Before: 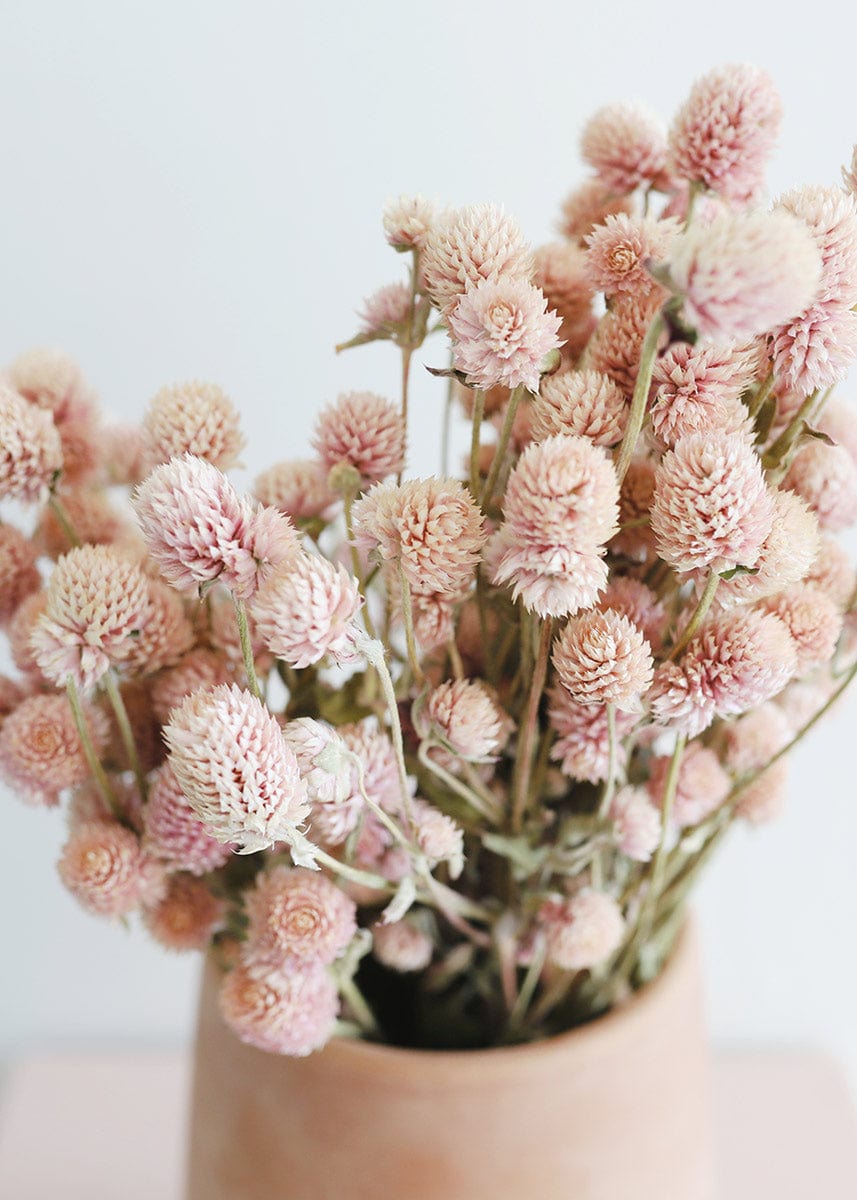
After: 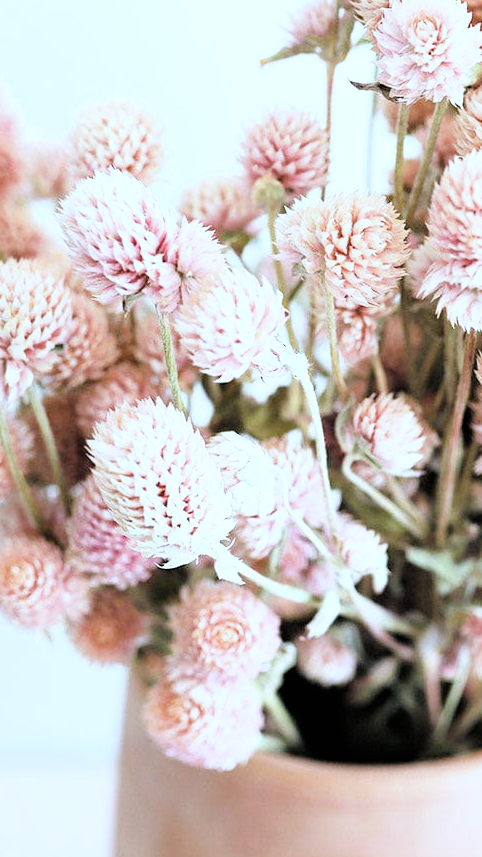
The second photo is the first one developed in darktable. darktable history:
exposure: black level correction 0, exposure 0.7 EV, compensate highlight preservation false
crop: left 8.966%, top 23.852%, right 34.699%, bottom 4.703%
white balance: red 0.976, blue 1.04
color correction: highlights a* -4.18, highlights b* -10.81
filmic rgb: black relative exposure -4.93 EV, white relative exposure 2.84 EV, hardness 3.72
